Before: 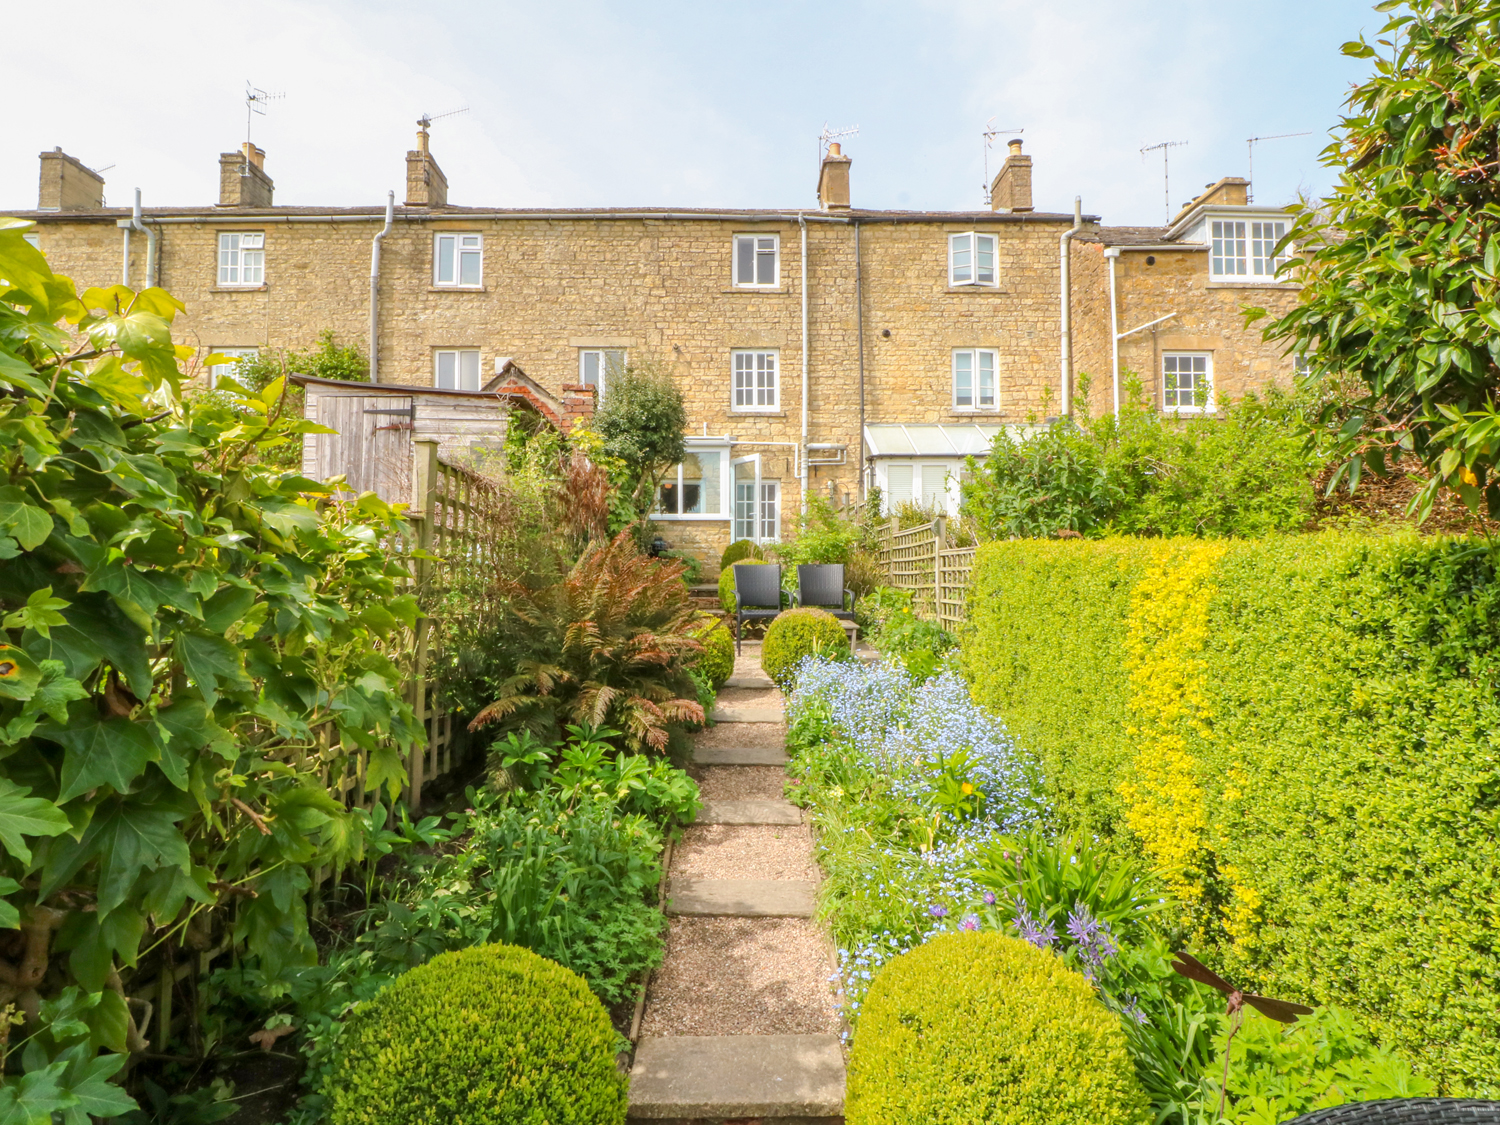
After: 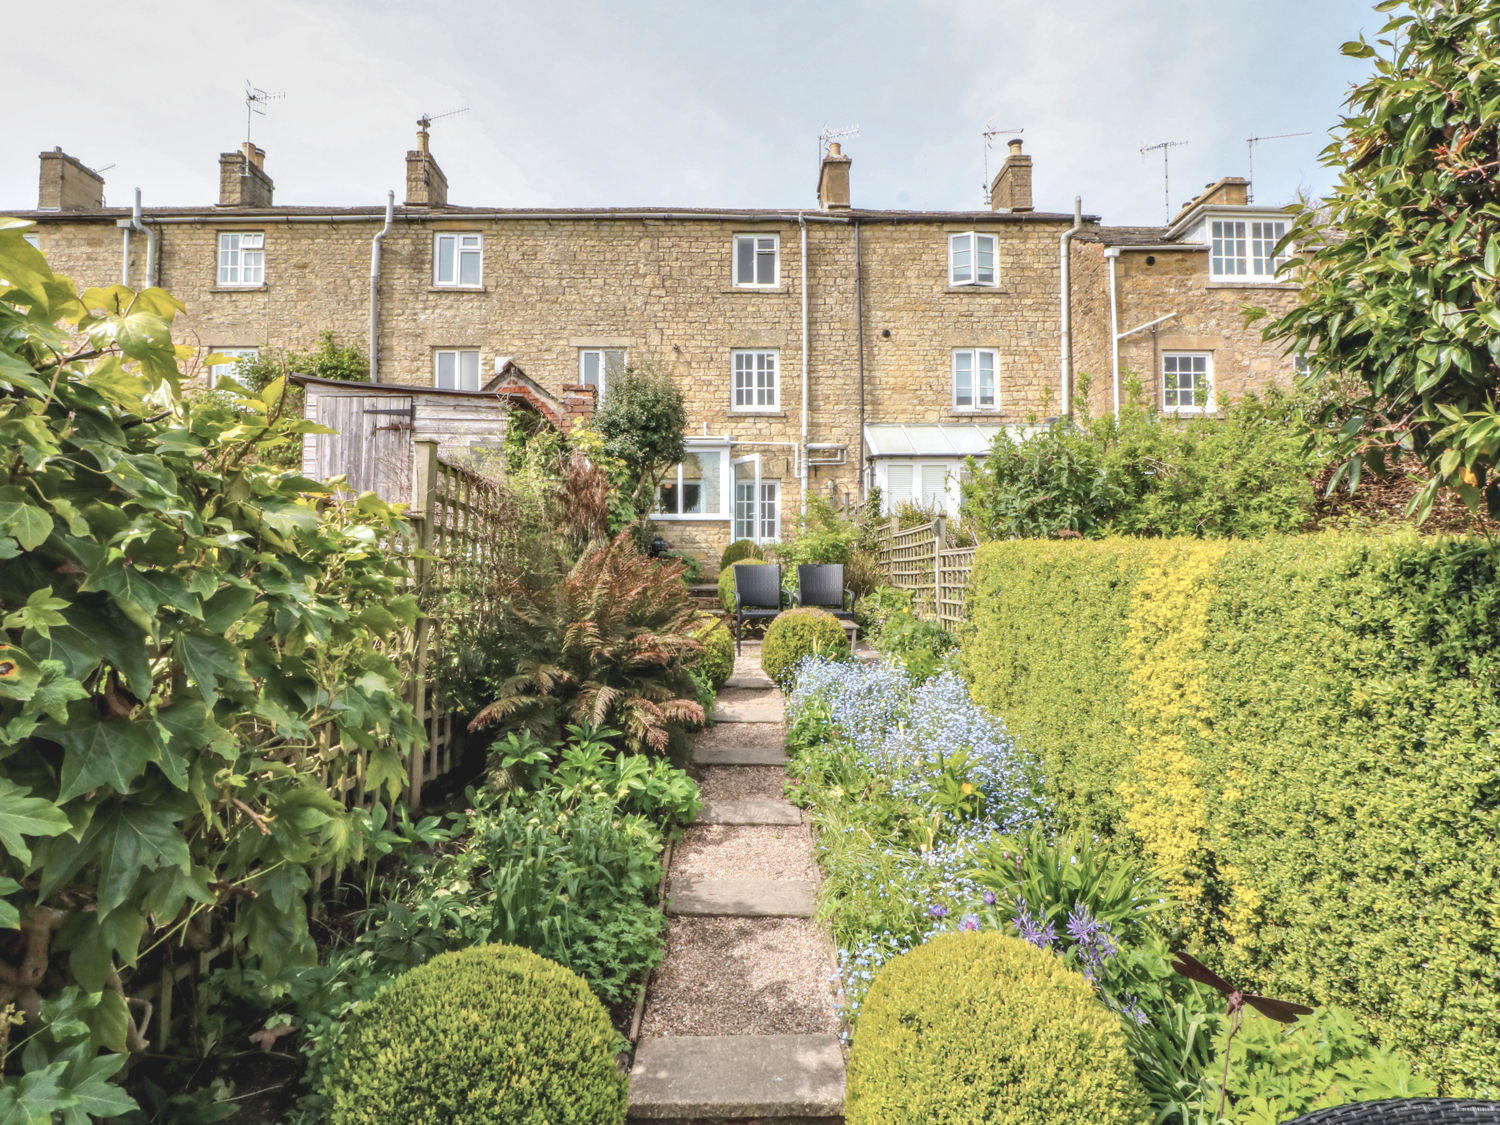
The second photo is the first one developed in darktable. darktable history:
contrast brightness saturation: contrast -0.256, saturation -0.426
local contrast: on, module defaults
contrast equalizer: y [[0.528, 0.548, 0.563, 0.562, 0.546, 0.526], [0.55 ×6], [0 ×6], [0 ×6], [0 ×6]]
color balance rgb: perceptual saturation grading › global saturation 0.413%, perceptual brilliance grading › highlights 15.988%, perceptual brilliance grading › mid-tones 6.318%, perceptual brilliance grading › shadows -14.932%, saturation formula JzAzBz (2021)
